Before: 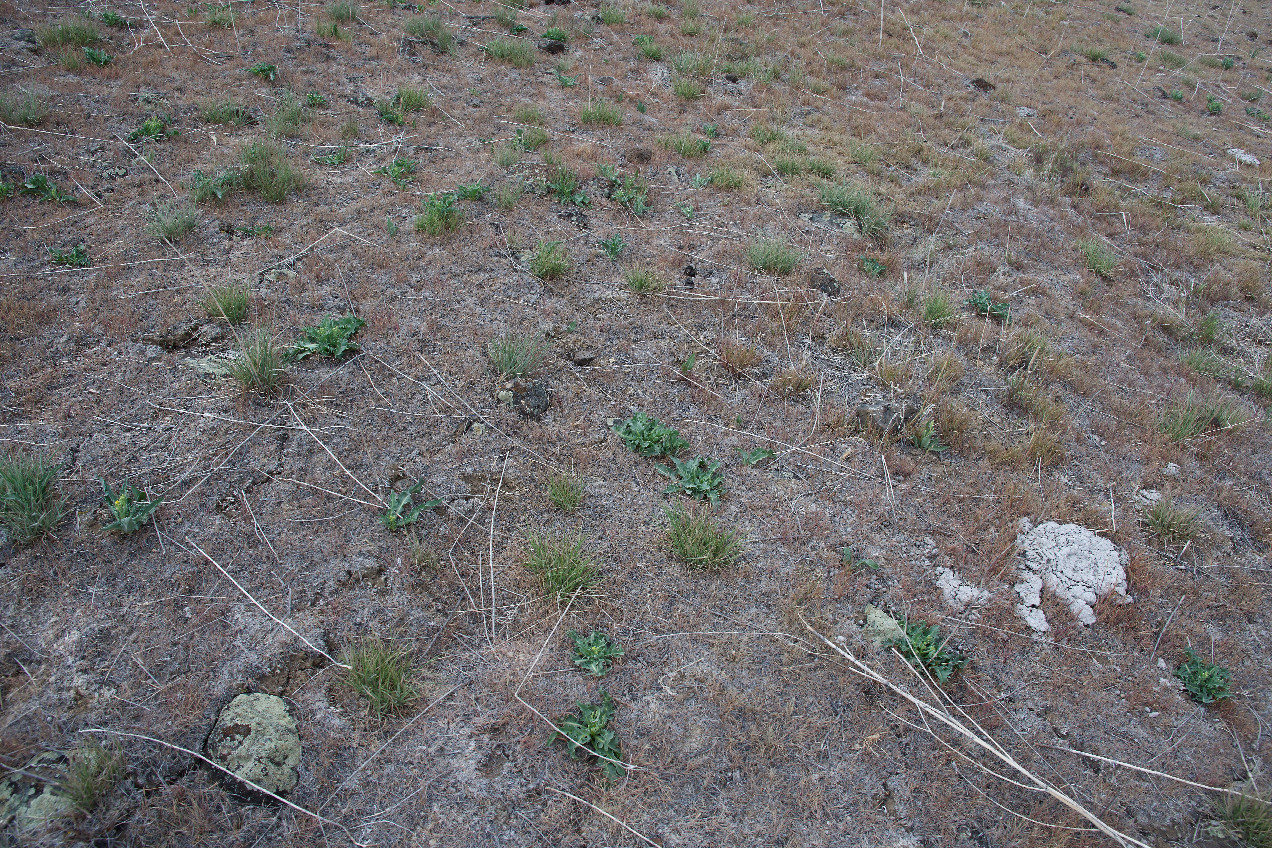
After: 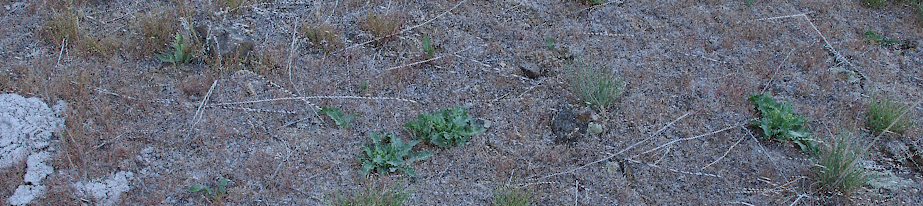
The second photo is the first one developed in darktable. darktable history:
crop and rotate: angle 16.12°, top 30.835%, bottom 35.653%
white balance: red 0.931, blue 1.11
tone equalizer: -8 EV 0.25 EV, -7 EV 0.417 EV, -6 EV 0.417 EV, -5 EV 0.25 EV, -3 EV -0.25 EV, -2 EV -0.417 EV, -1 EV -0.417 EV, +0 EV -0.25 EV, edges refinement/feathering 500, mask exposure compensation -1.57 EV, preserve details guided filter
